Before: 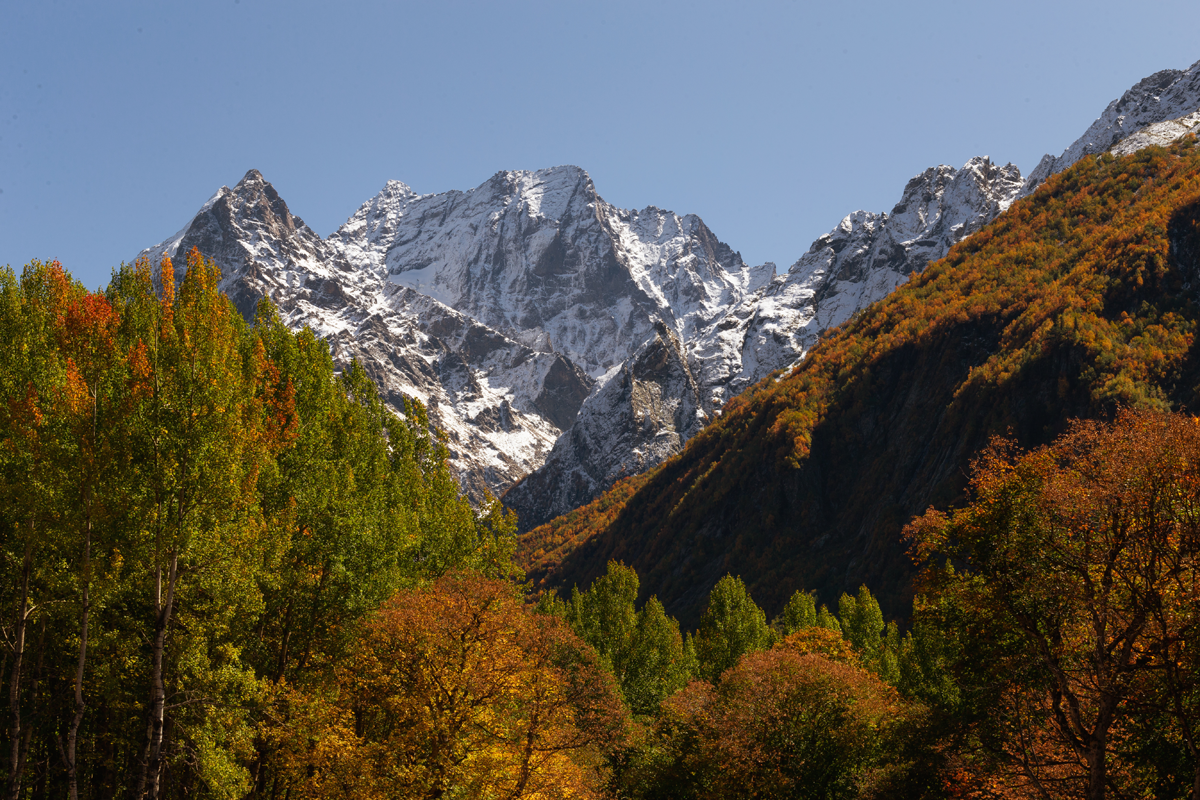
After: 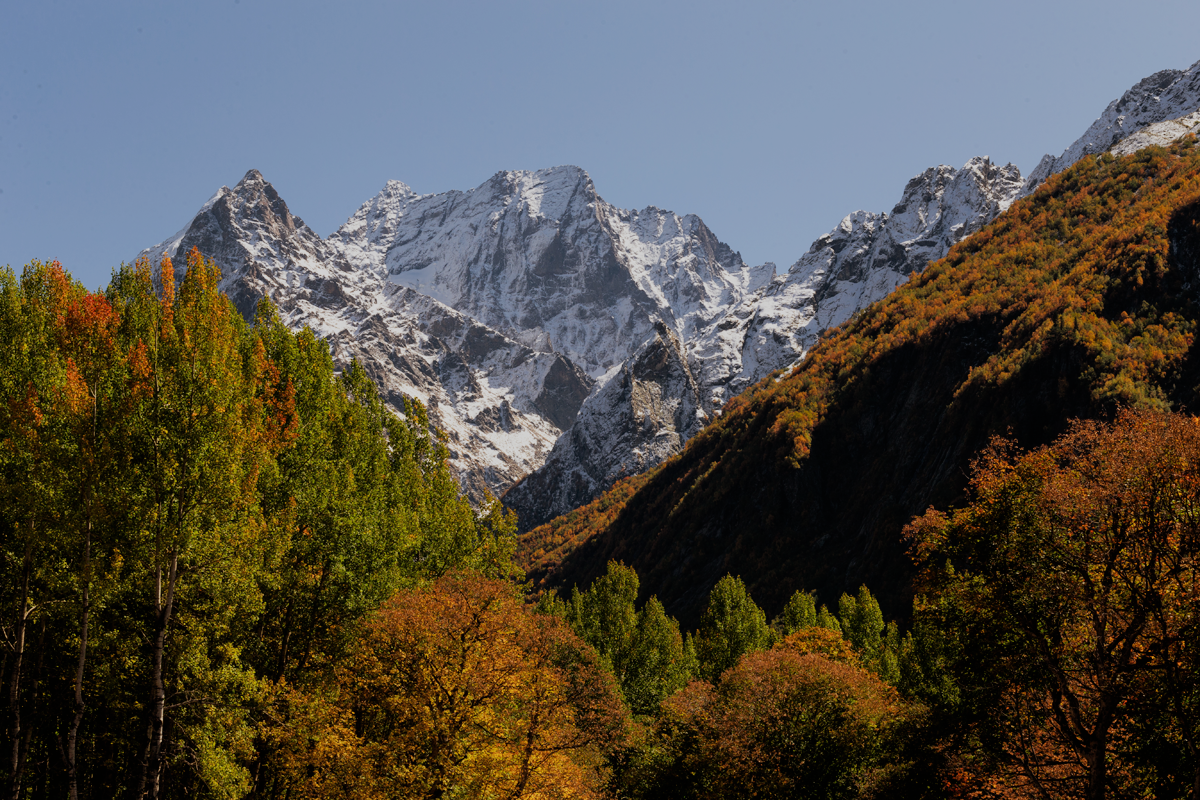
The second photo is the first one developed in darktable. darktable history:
filmic rgb: black relative exposure -7.46 EV, white relative exposure 4.86 EV, threshold 2.95 EV, hardness 3.4, enable highlight reconstruction true
